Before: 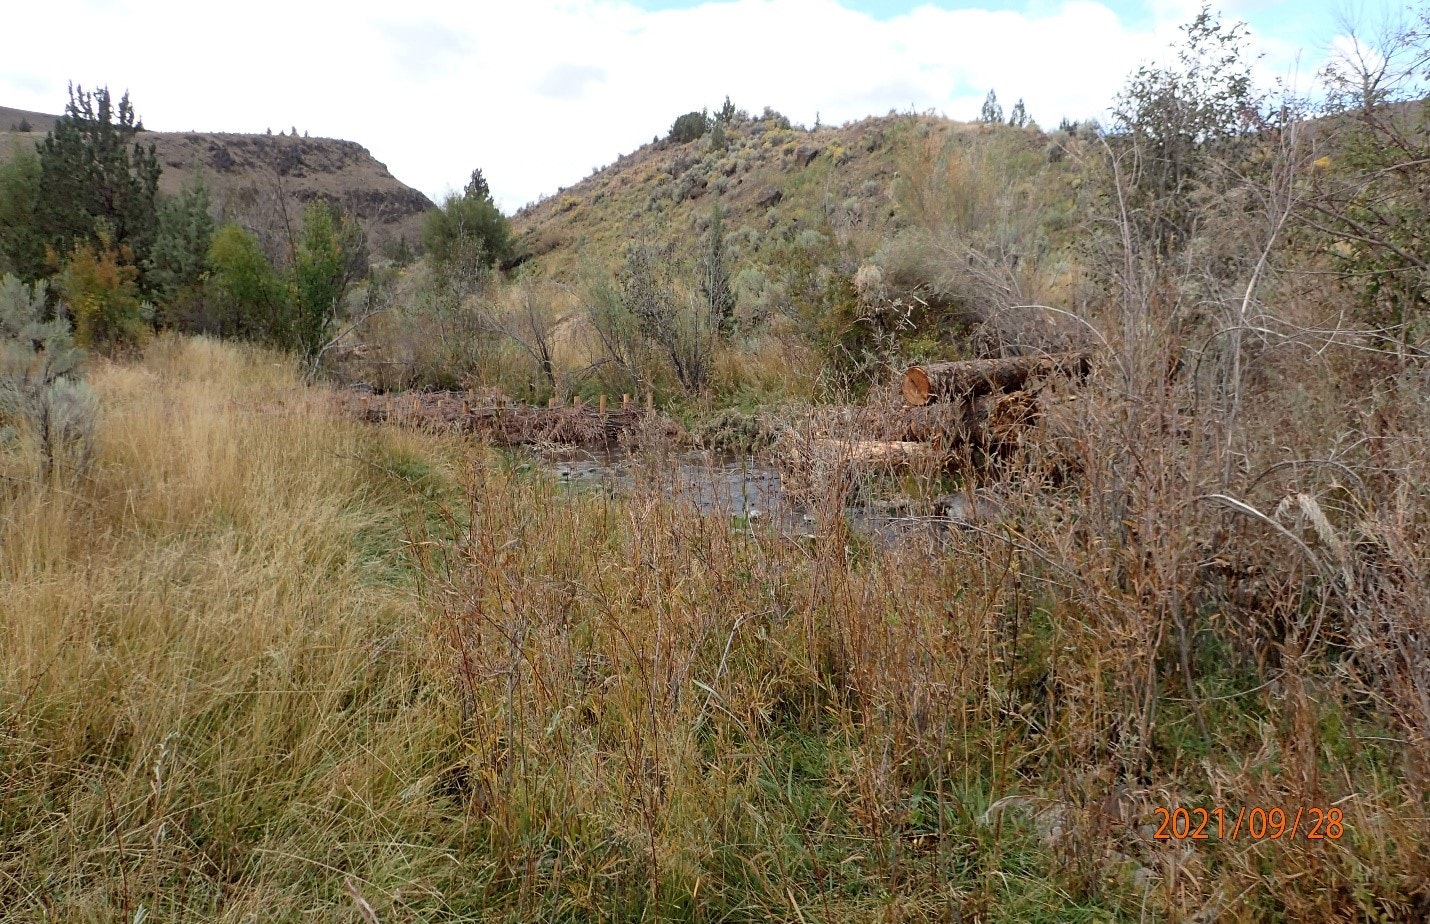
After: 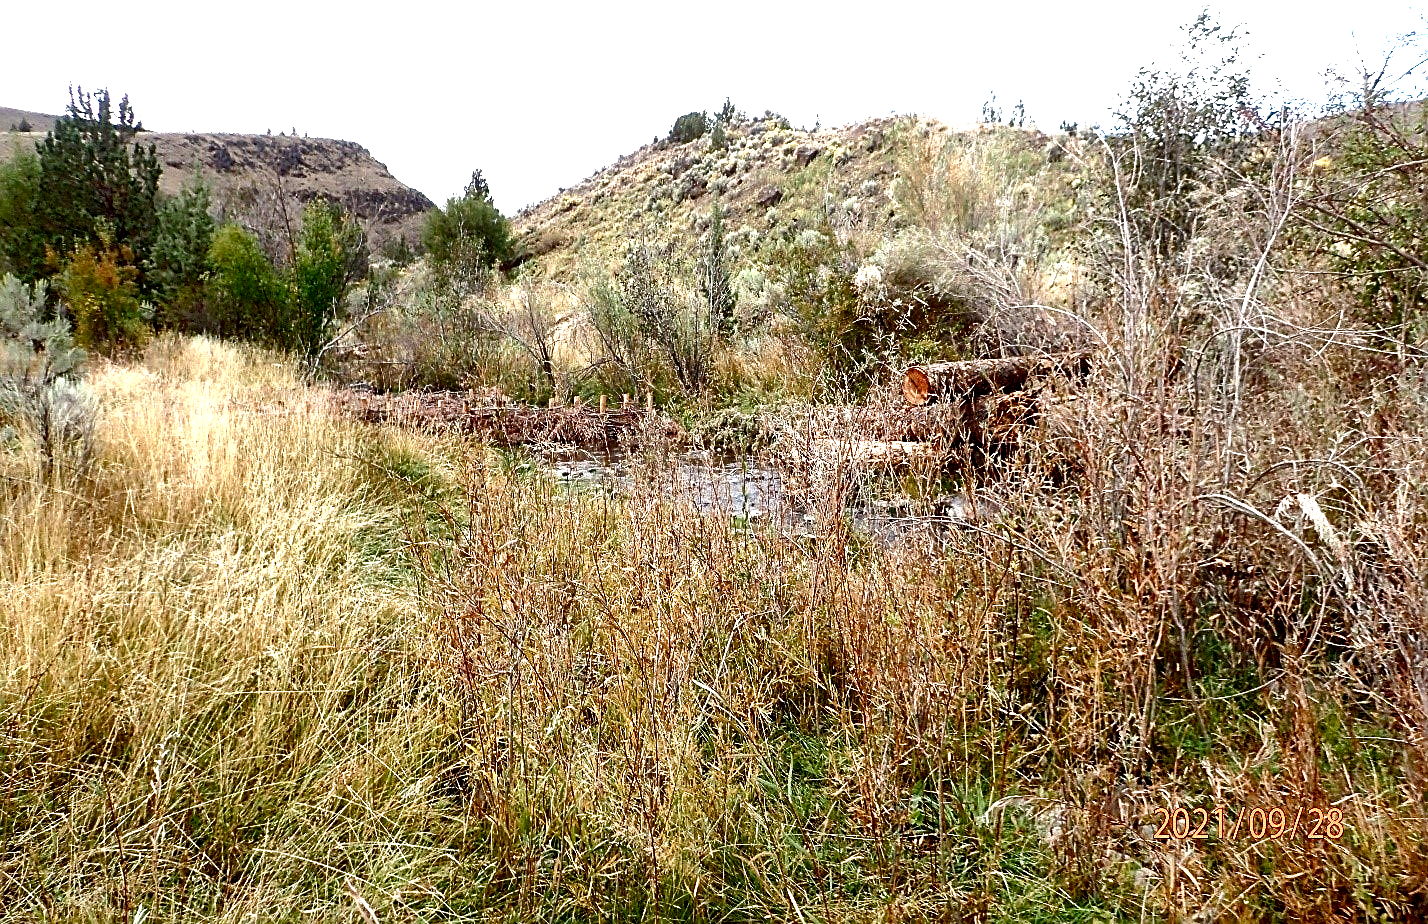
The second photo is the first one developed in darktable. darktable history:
local contrast: mode bilateral grid, contrast 99, coarseness 100, detail 165%, midtone range 0.2
sharpen: on, module defaults
color balance rgb: global offset › luminance -0.491%, perceptual saturation grading › global saturation 20%, perceptual saturation grading › highlights -50.095%, perceptual saturation grading › shadows 31.027%, global vibrance 14.779%
tone equalizer: -8 EV -0.394 EV, -7 EV -0.369 EV, -6 EV -0.332 EV, -5 EV -0.193 EV, -3 EV 0.194 EV, -2 EV 0.33 EV, -1 EV 0.398 EV, +0 EV 0.413 EV
exposure: exposure 0.998 EV, compensate highlight preservation false
contrast brightness saturation: brightness -0.254, saturation 0.202
